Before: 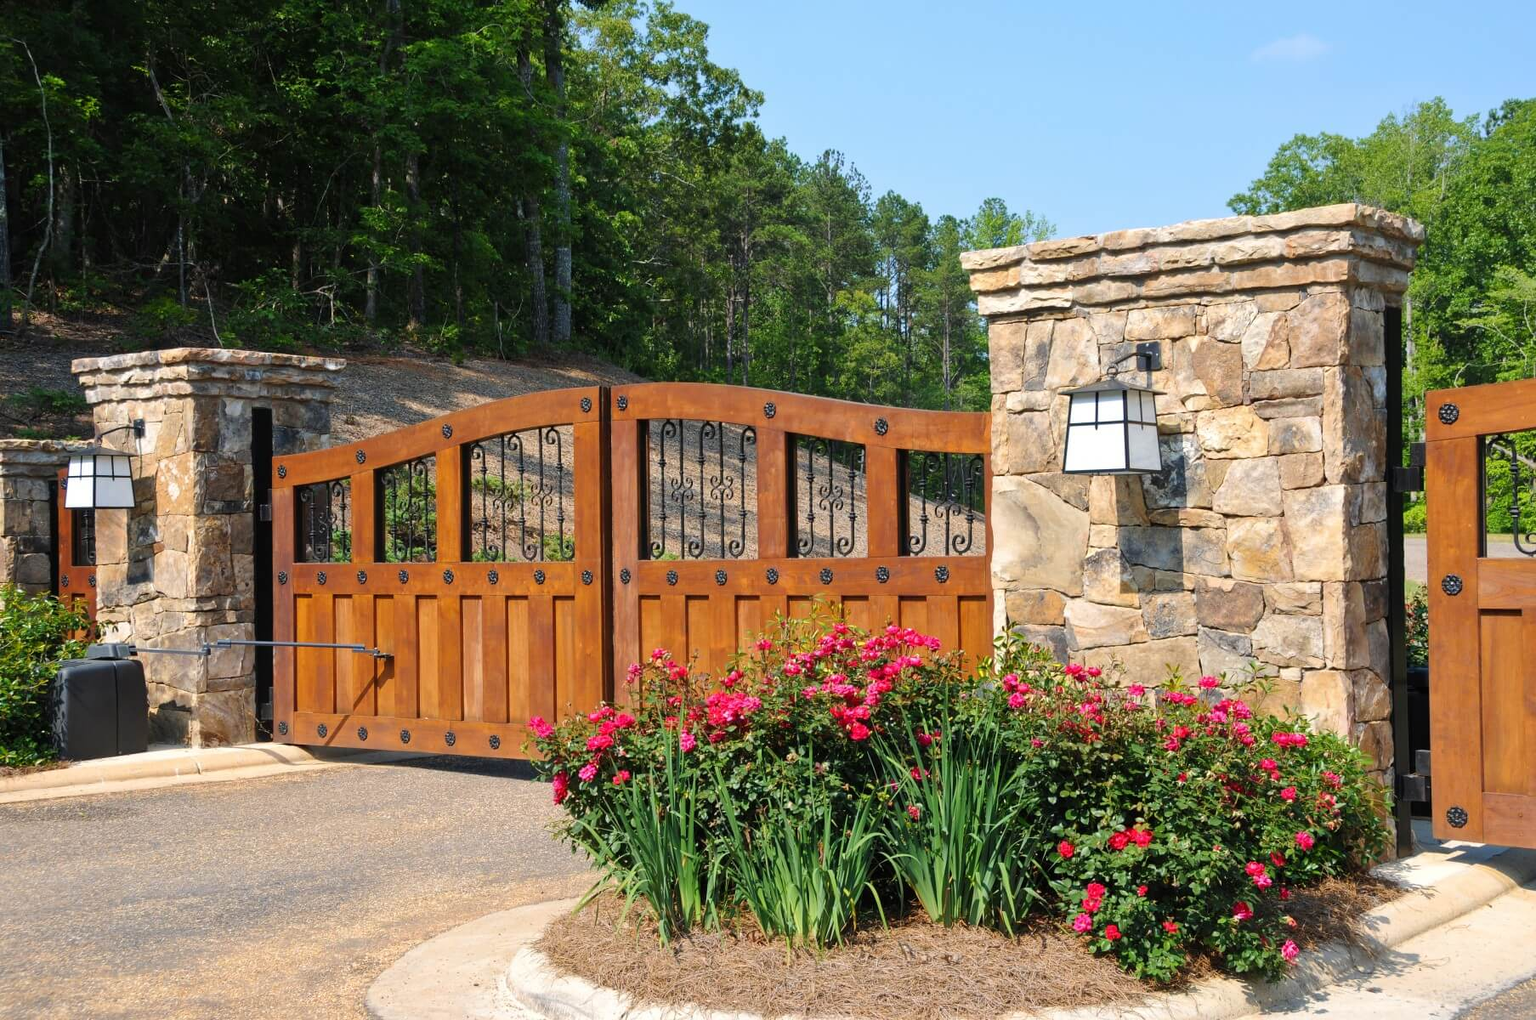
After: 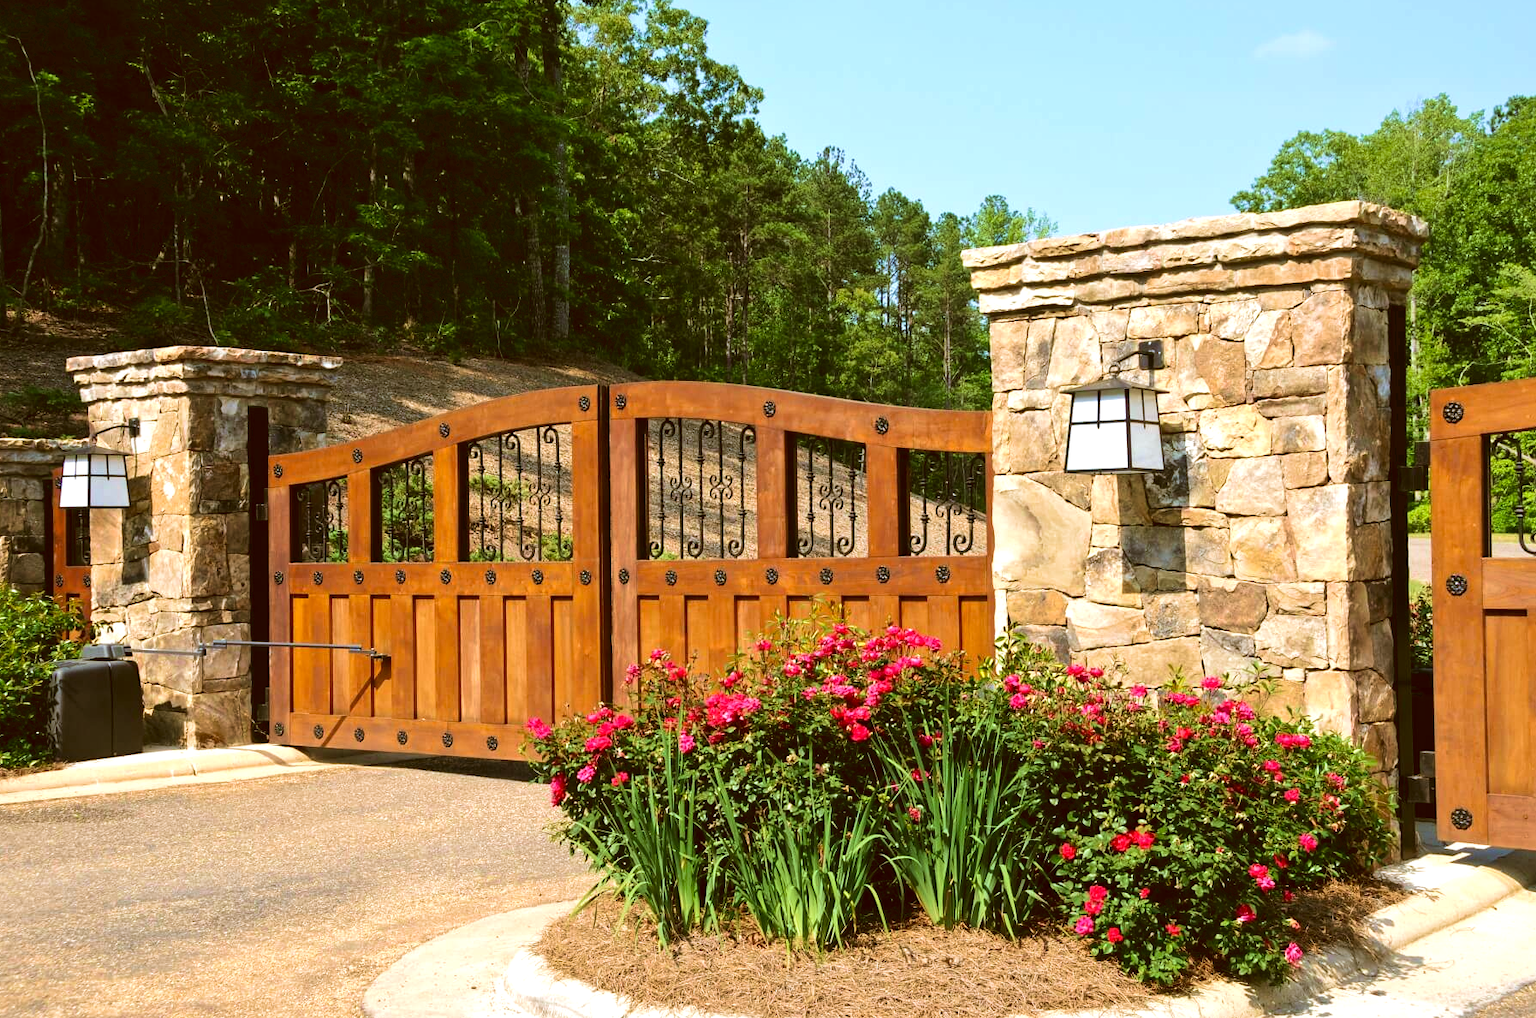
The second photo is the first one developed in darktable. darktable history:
color correction: highlights a* -0.482, highlights b* 0.161, shadows a* 4.66, shadows b* 20.72
velvia: strength 45%
crop: left 0.434%, top 0.485%, right 0.244%, bottom 0.386%
tone equalizer: -8 EV -0.417 EV, -7 EV -0.389 EV, -6 EV -0.333 EV, -5 EV -0.222 EV, -3 EV 0.222 EV, -2 EV 0.333 EV, -1 EV 0.389 EV, +0 EV 0.417 EV, edges refinement/feathering 500, mask exposure compensation -1.57 EV, preserve details no
